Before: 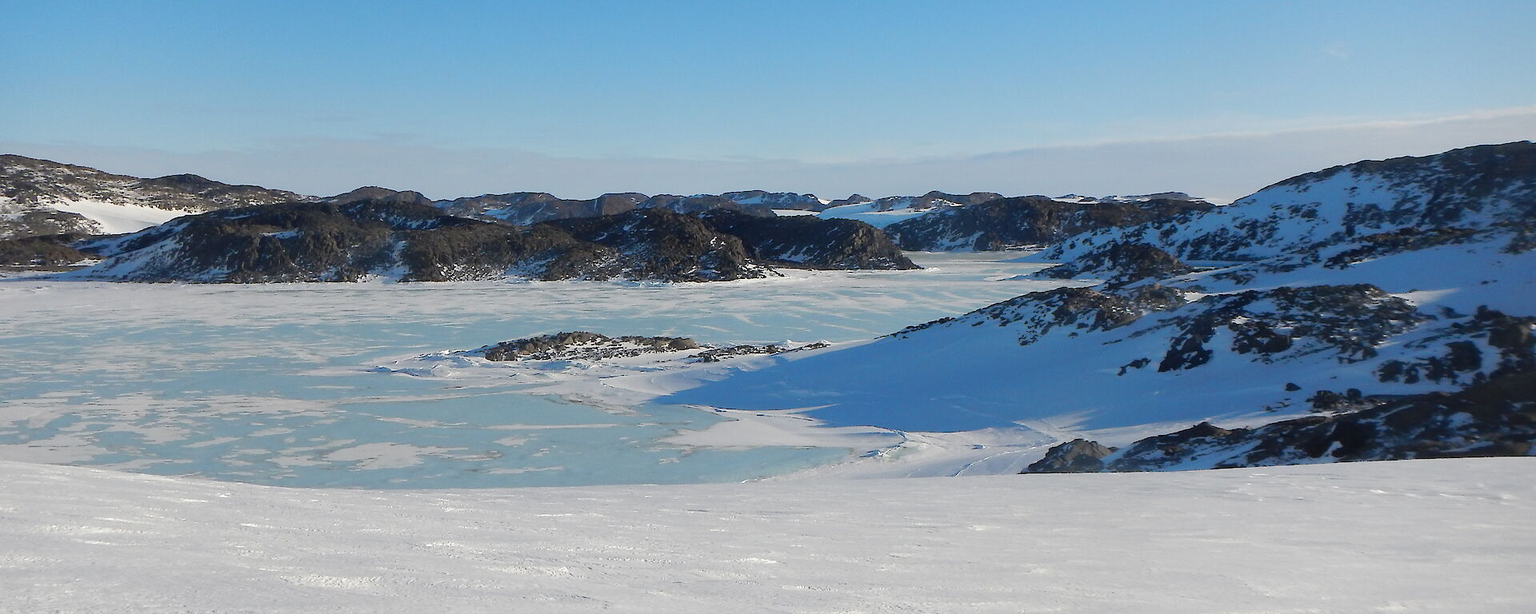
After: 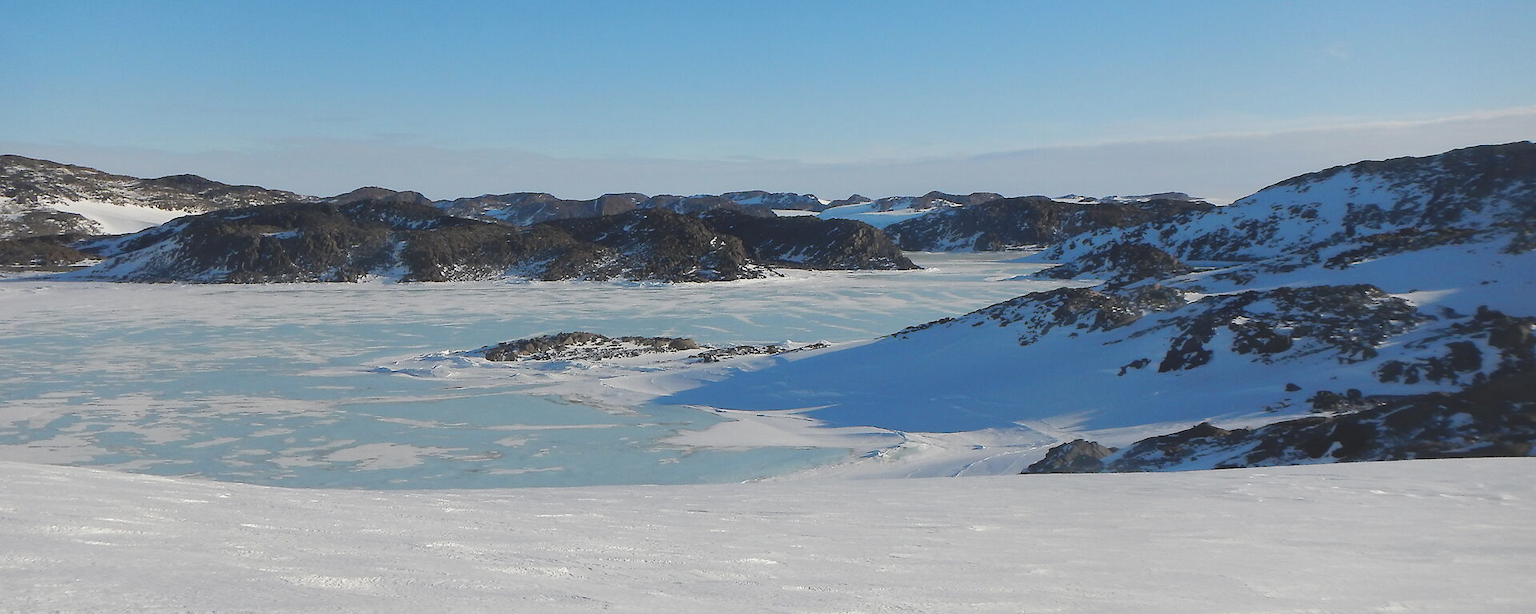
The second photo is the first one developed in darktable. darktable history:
exposure: black level correction -0.015, exposure -0.13 EV, compensate exposure bias true, compensate highlight preservation false
